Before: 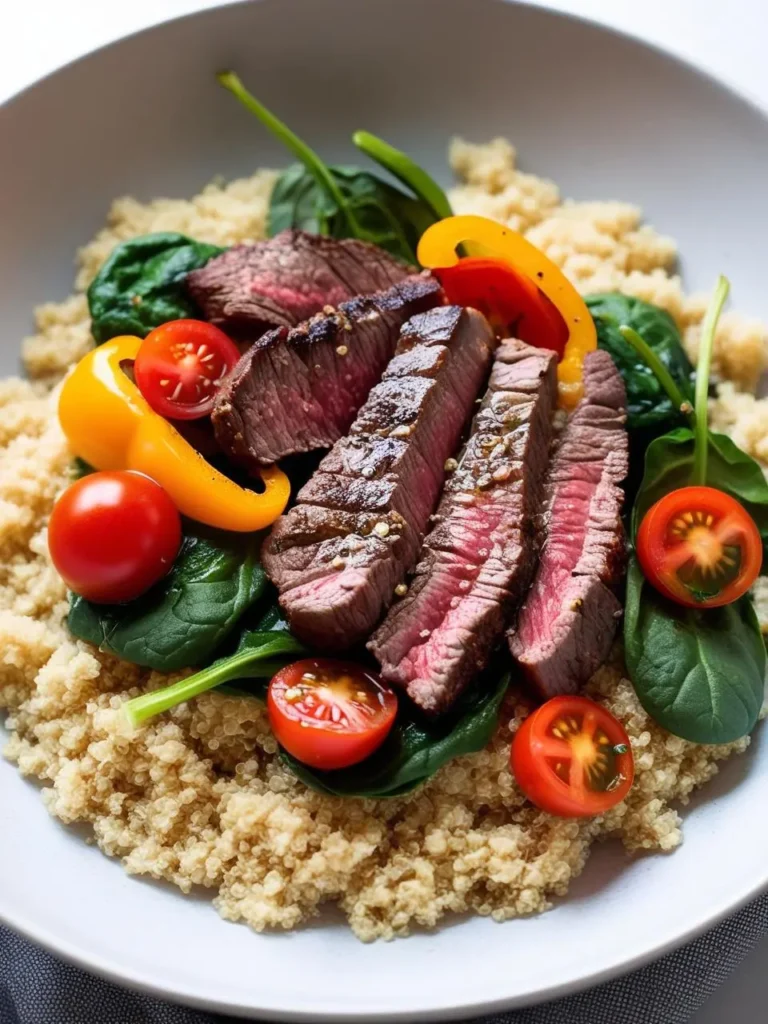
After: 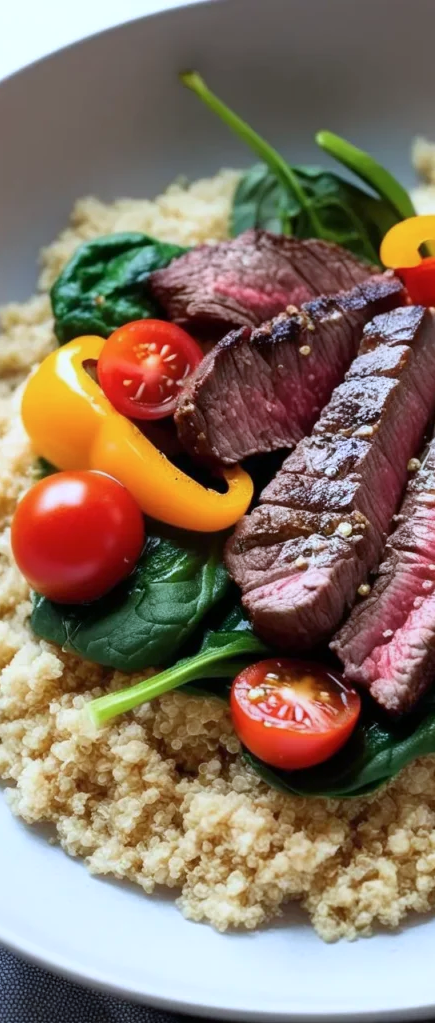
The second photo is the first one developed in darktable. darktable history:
crop: left 4.842%, right 38.481%
color calibration: gray › normalize channels true, illuminant custom, x 0.368, y 0.373, temperature 4333.01 K, gamut compression 0.024
